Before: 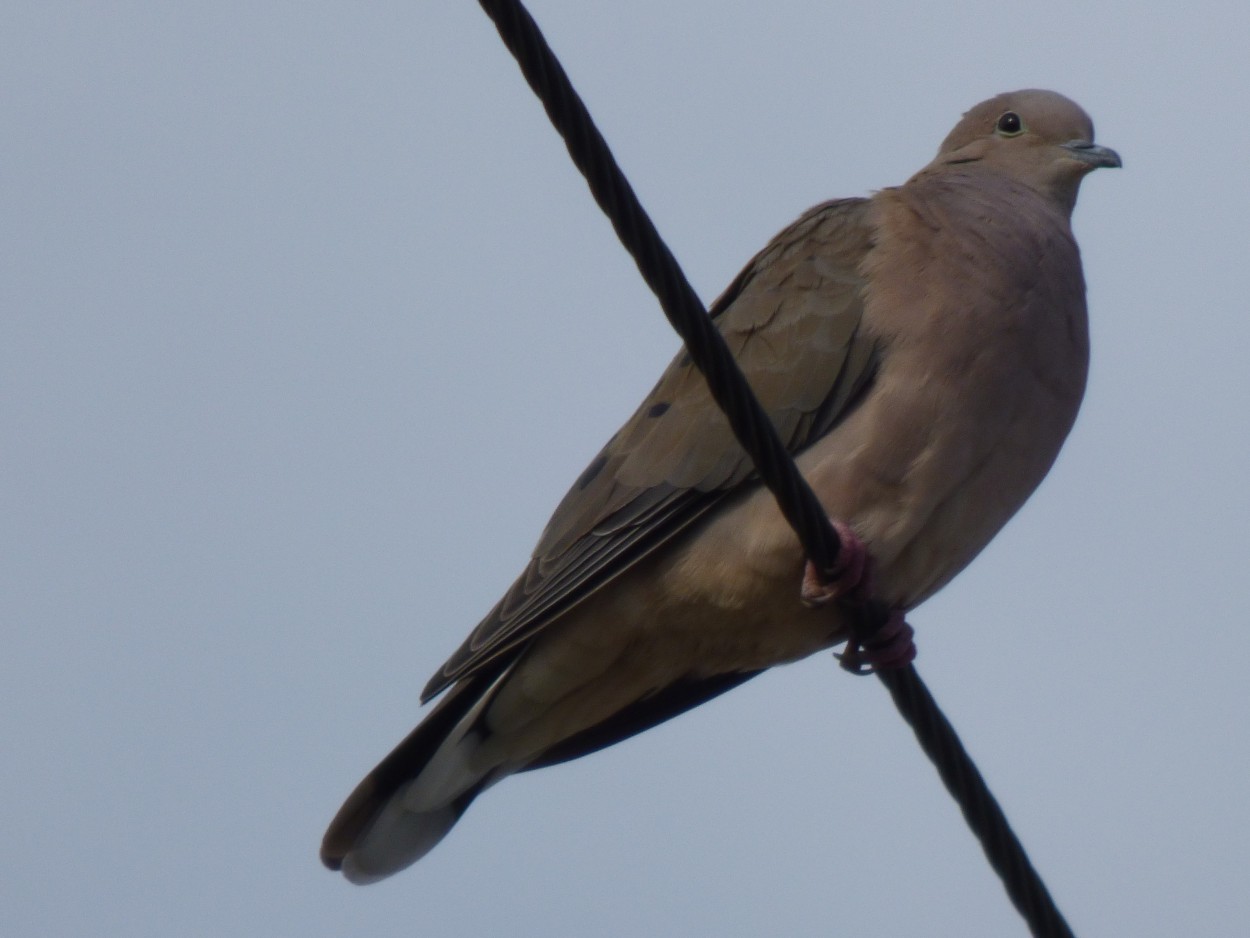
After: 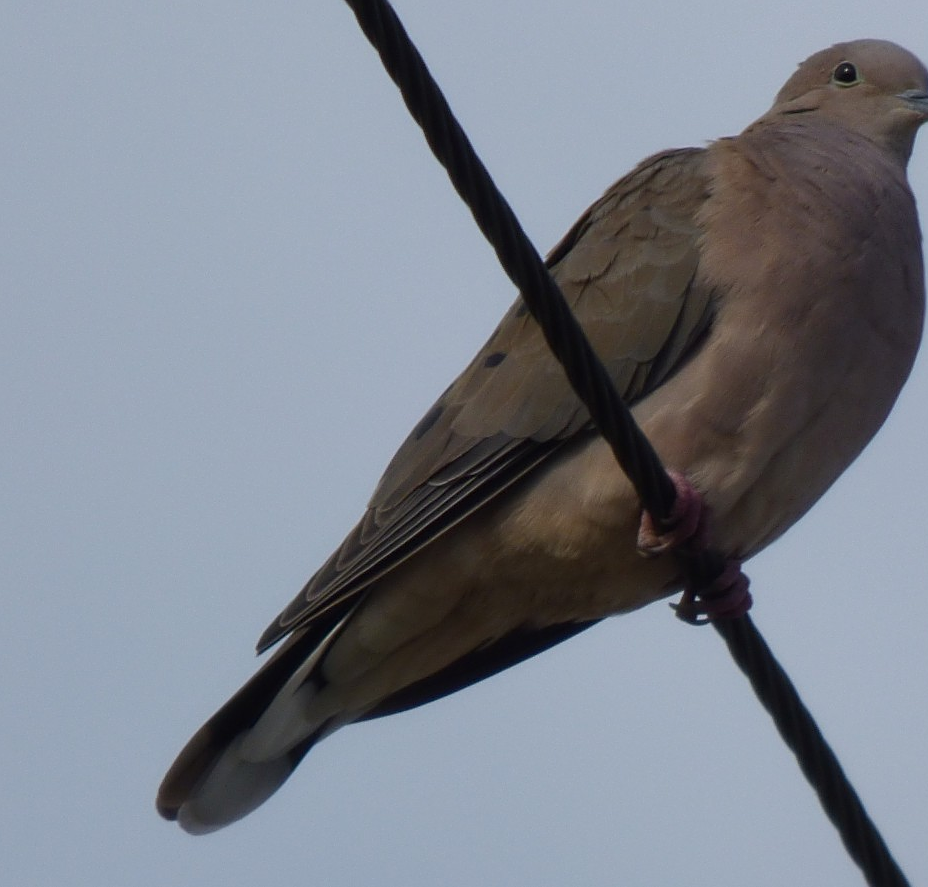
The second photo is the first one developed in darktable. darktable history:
crop and rotate: left 13.155%, top 5.345%, right 12.565%
tone equalizer: on, module defaults
sharpen: on, module defaults
